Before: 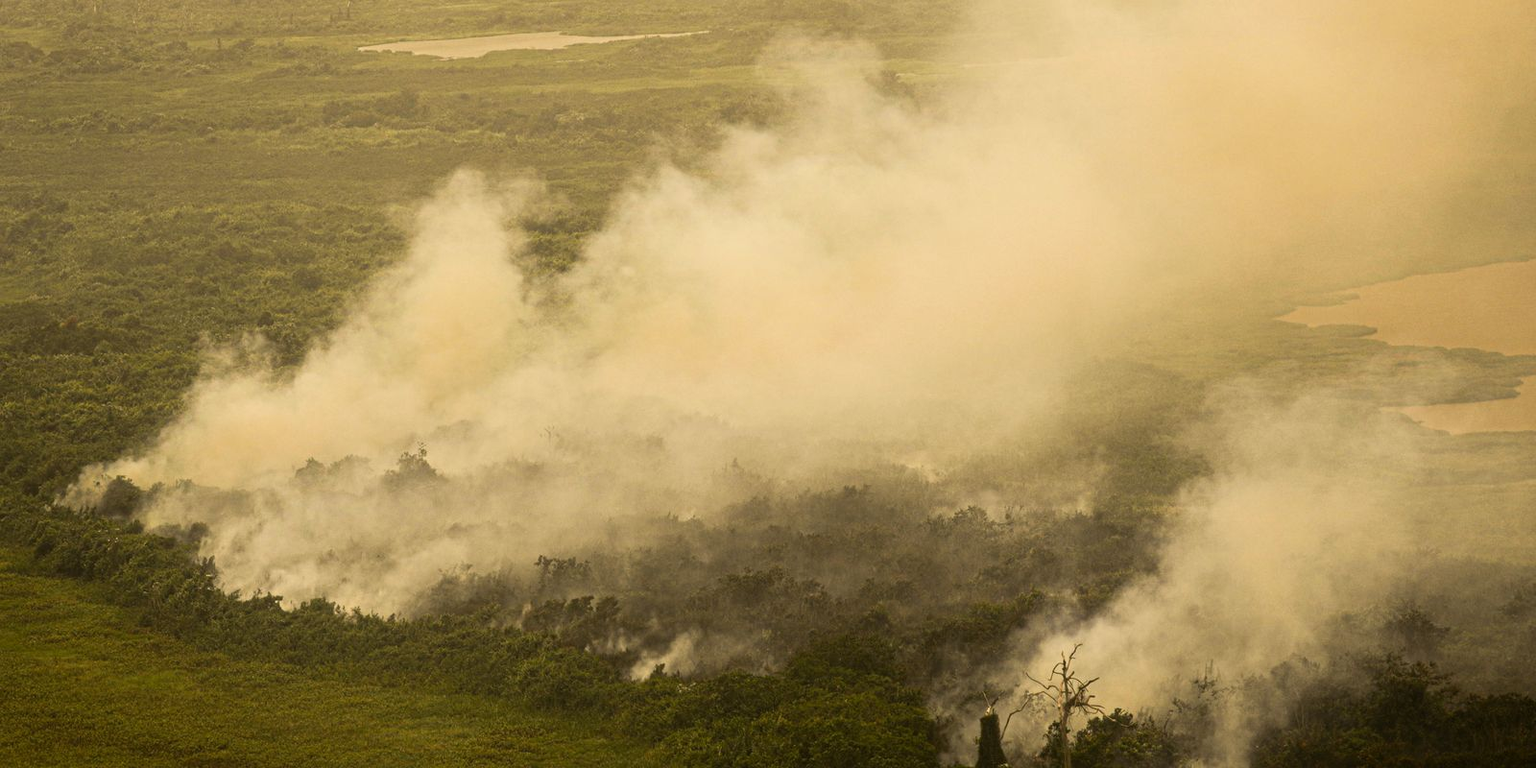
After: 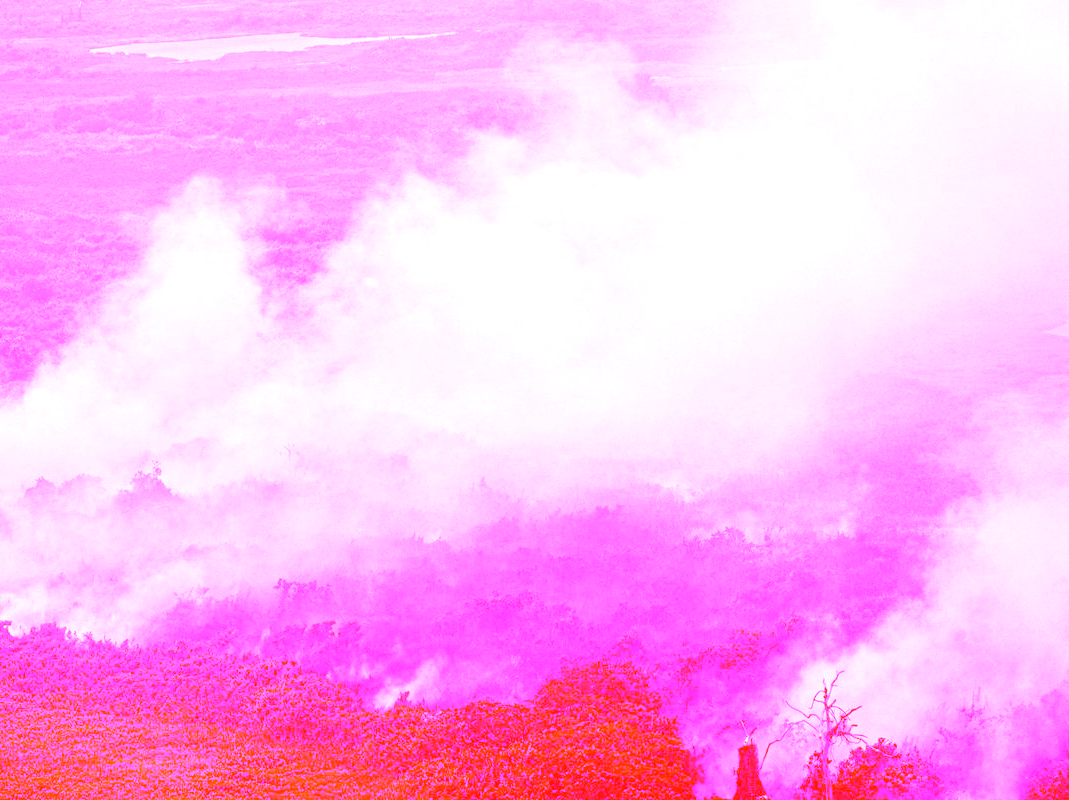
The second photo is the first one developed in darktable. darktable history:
exposure: black level correction 0.001, exposure 0.675 EV, compensate highlight preservation false
crop and rotate: left 17.732%, right 15.423%
white balance: red 8, blue 8
